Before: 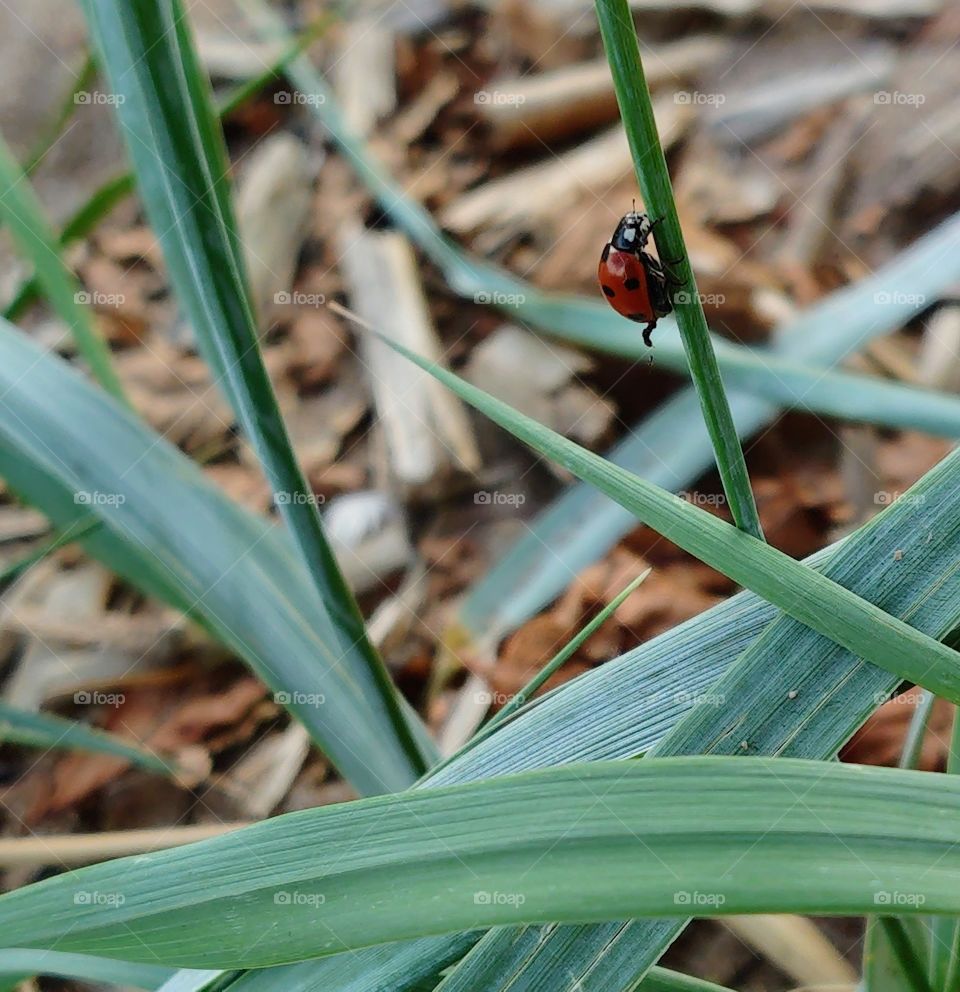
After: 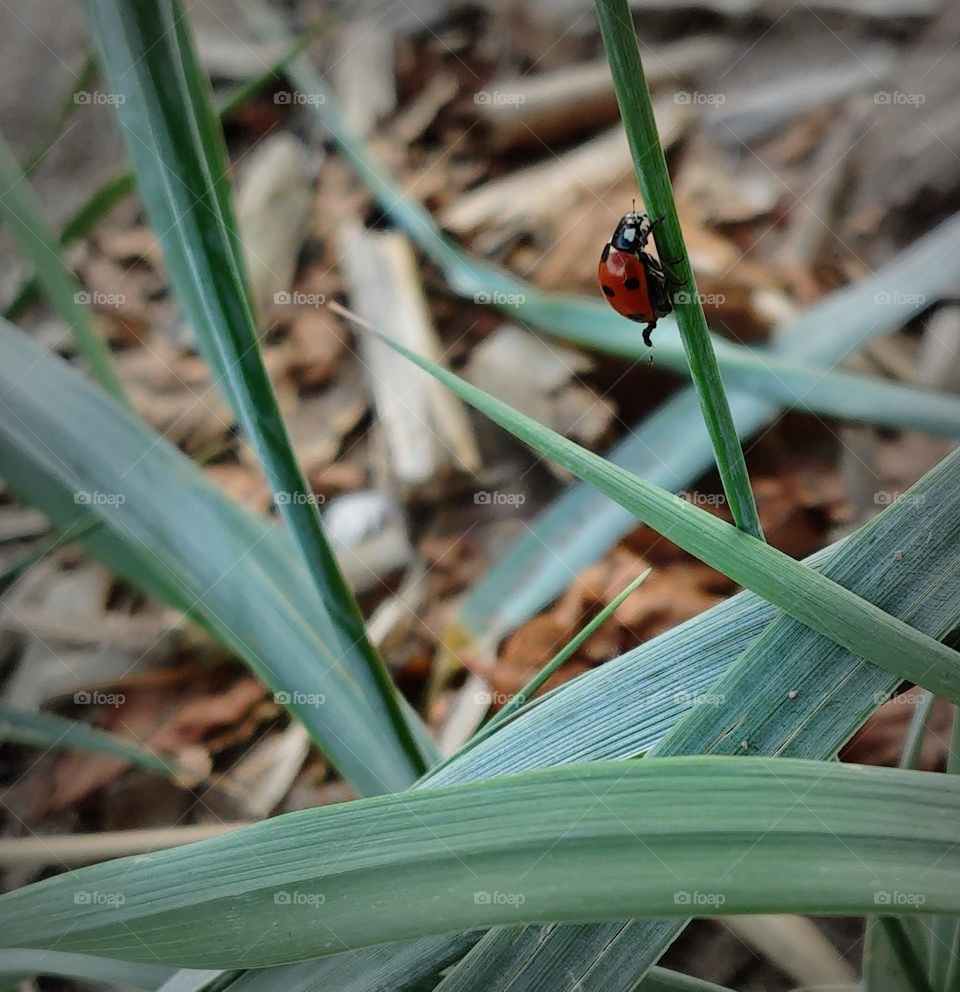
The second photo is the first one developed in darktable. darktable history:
vignetting: fall-off start 53.28%, automatic ratio true, width/height ratio 1.313, shape 0.217
